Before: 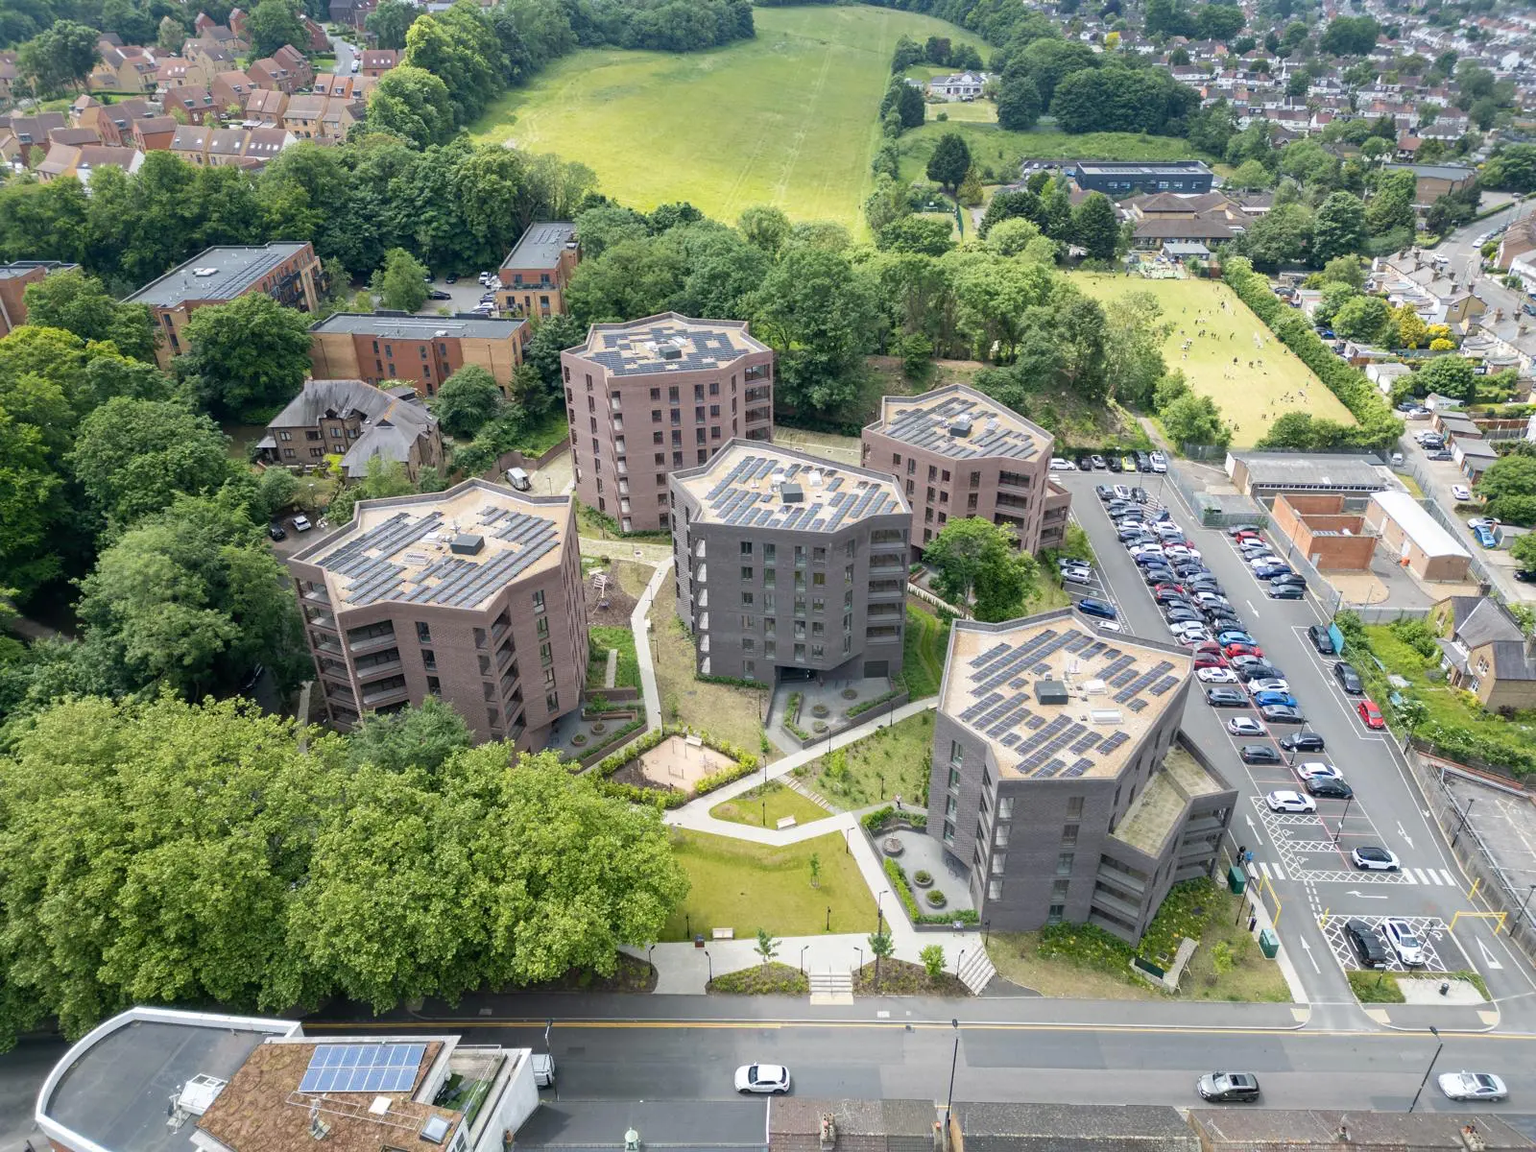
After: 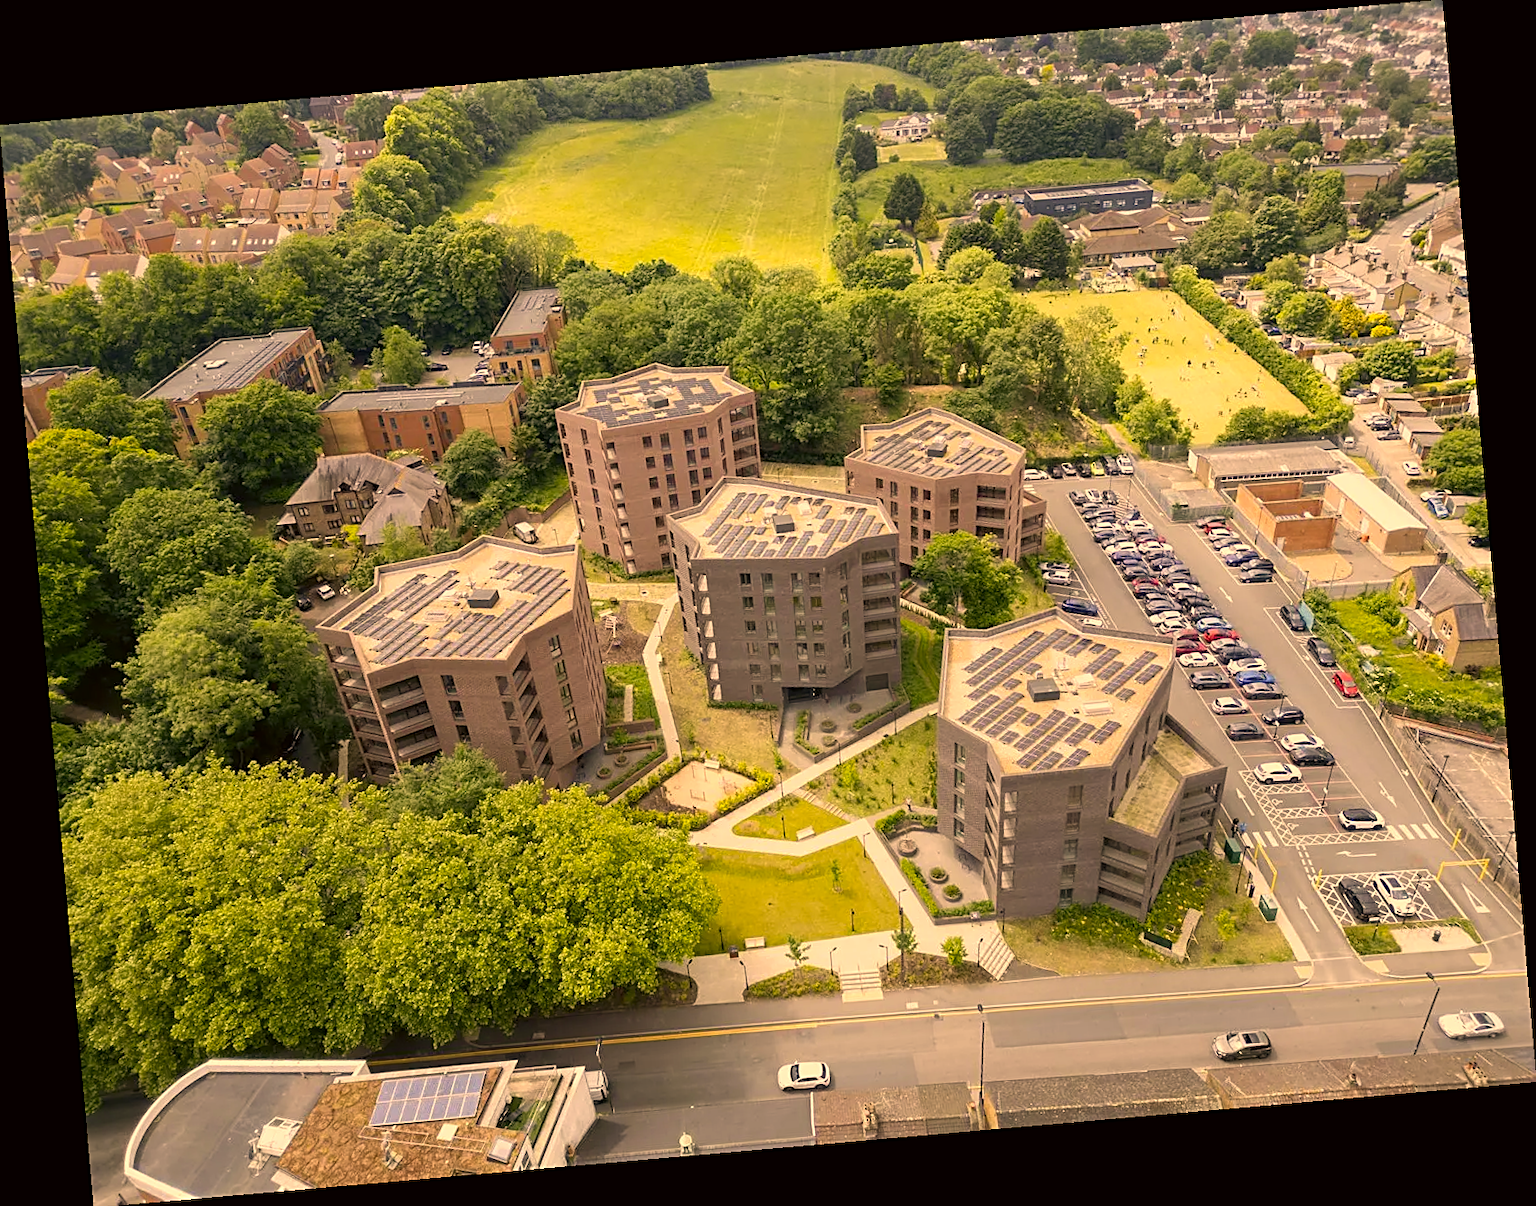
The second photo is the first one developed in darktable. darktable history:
rotate and perspective: rotation -4.98°, automatic cropping off
sharpen: on, module defaults
color correction: highlights a* 17.94, highlights b* 35.39, shadows a* 1.48, shadows b* 6.42, saturation 1.01
